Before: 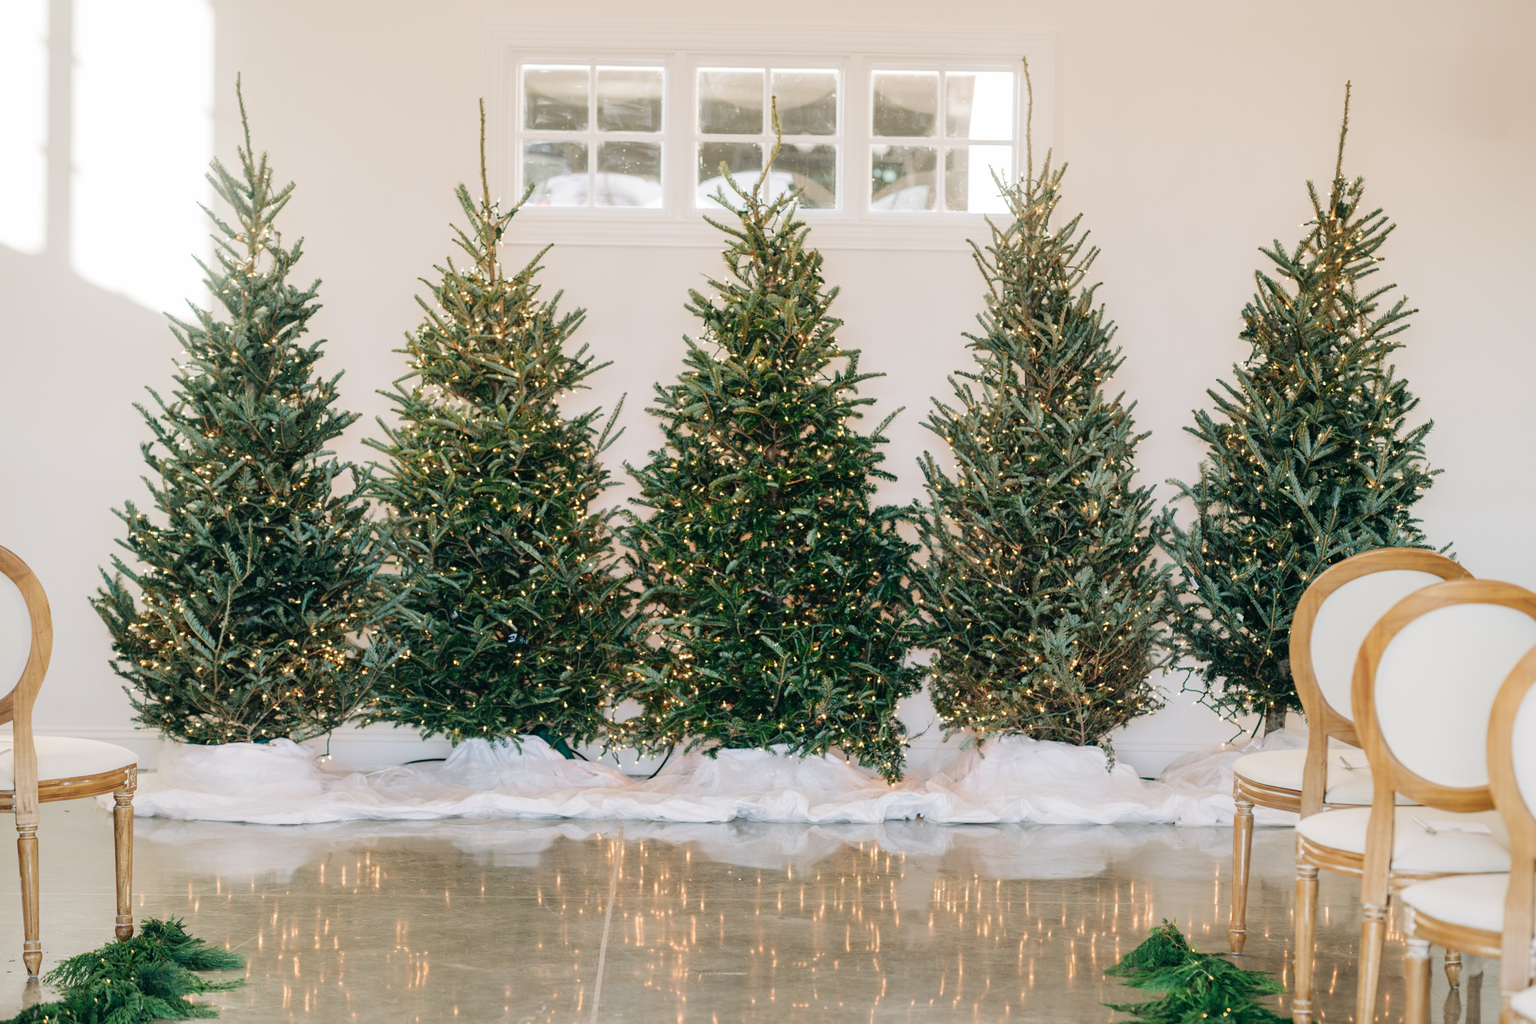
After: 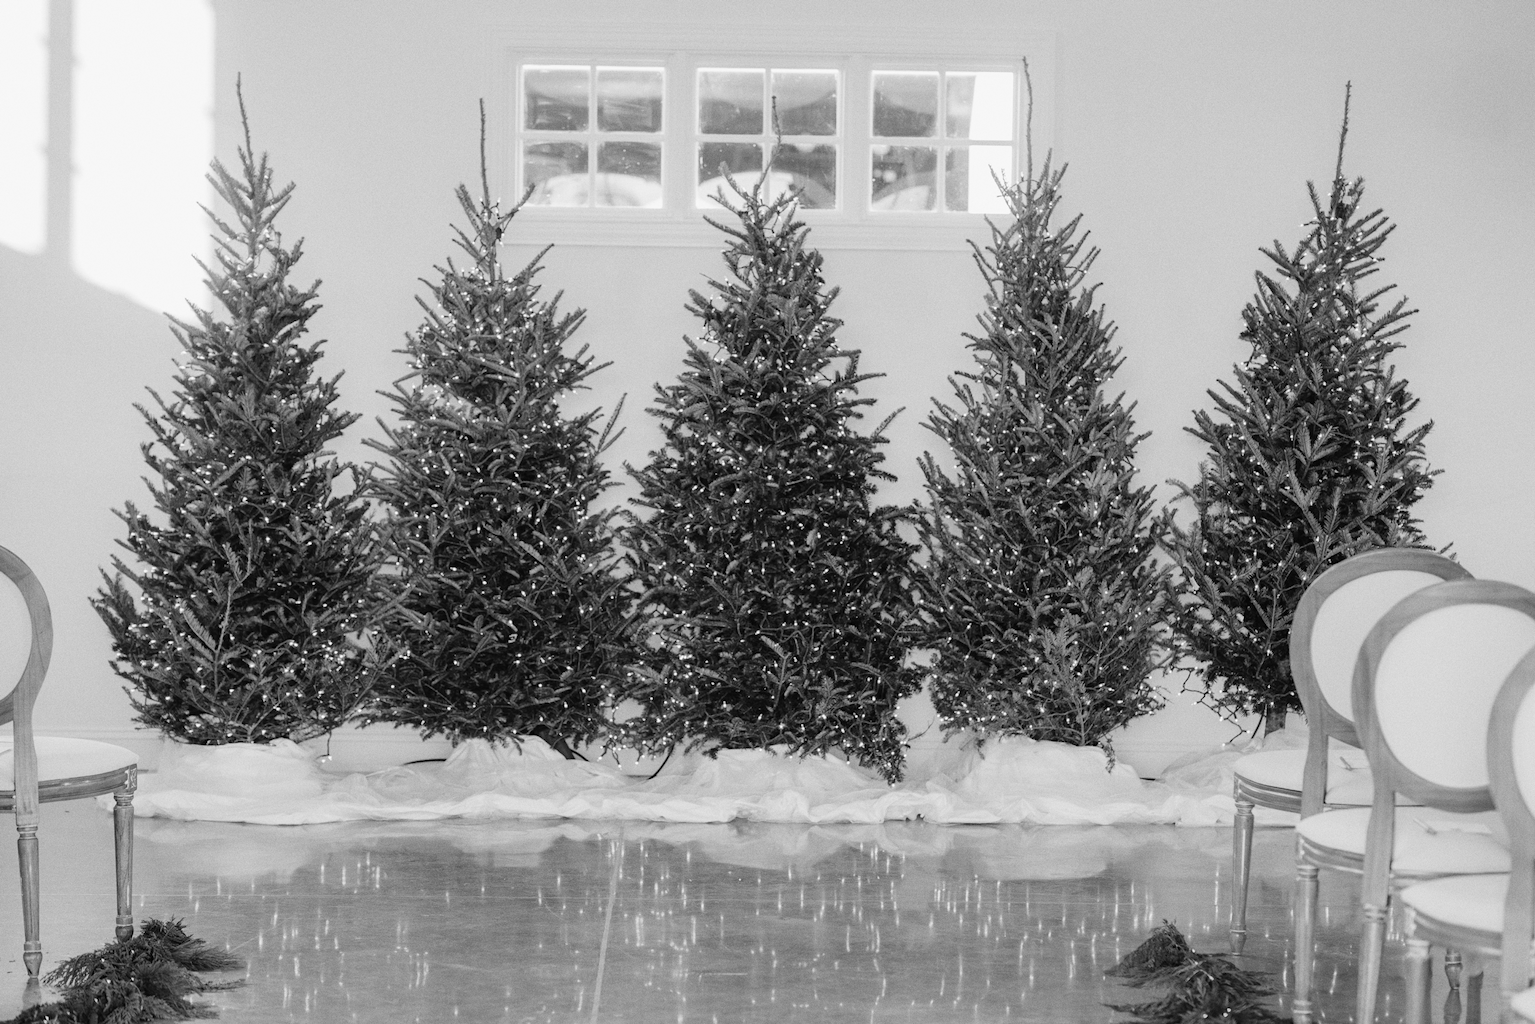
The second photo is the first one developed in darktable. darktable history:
grain: coarseness 0.47 ISO
color calibration: output gray [0.28, 0.41, 0.31, 0], gray › normalize channels true, illuminant same as pipeline (D50), adaptation XYZ, x 0.346, y 0.359, gamut compression 0
